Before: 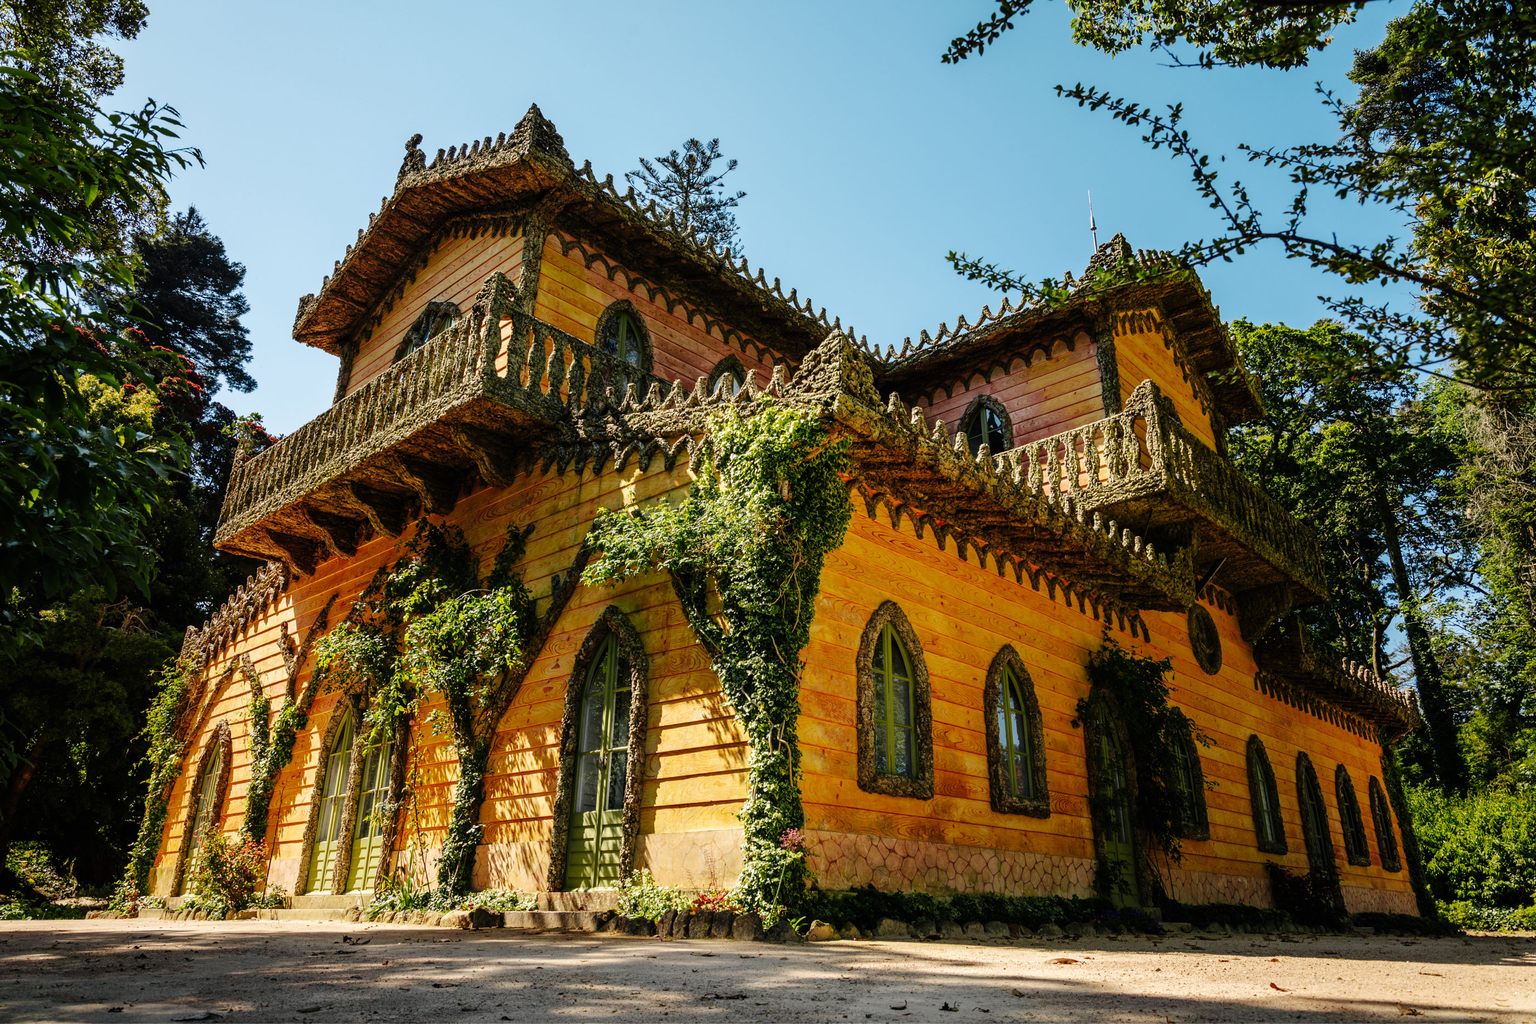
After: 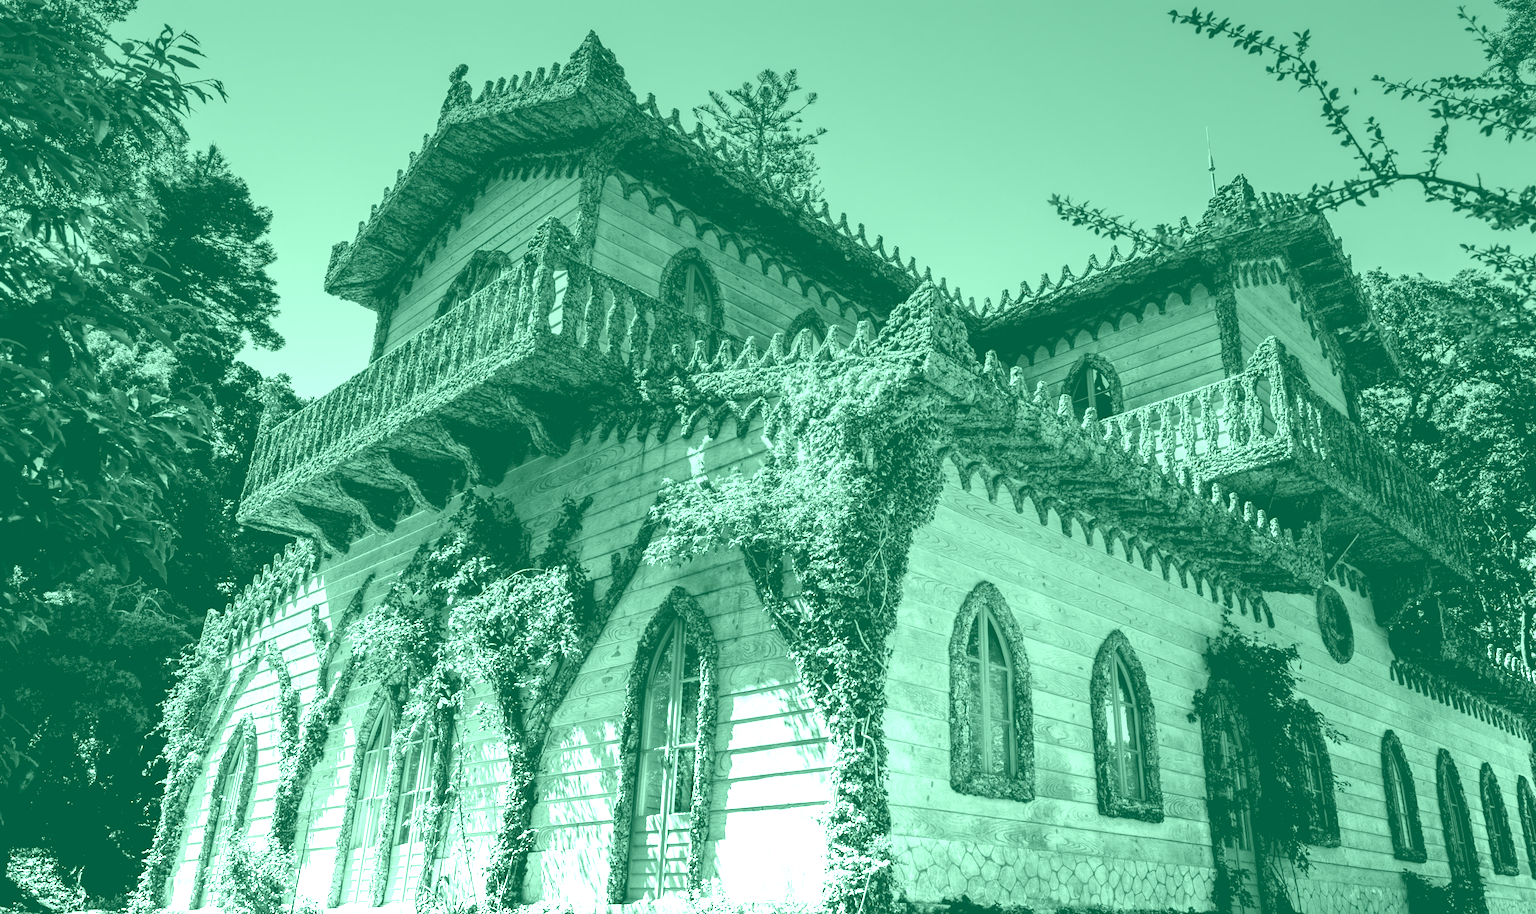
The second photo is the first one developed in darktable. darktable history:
exposure: black level correction 0.005, exposure 0.417 EV, compensate highlight preservation false
crop: top 7.49%, right 9.717%, bottom 11.943%
graduated density: density -3.9 EV
colorize: hue 147.6°, saturation 65%, lightness 21.64%
